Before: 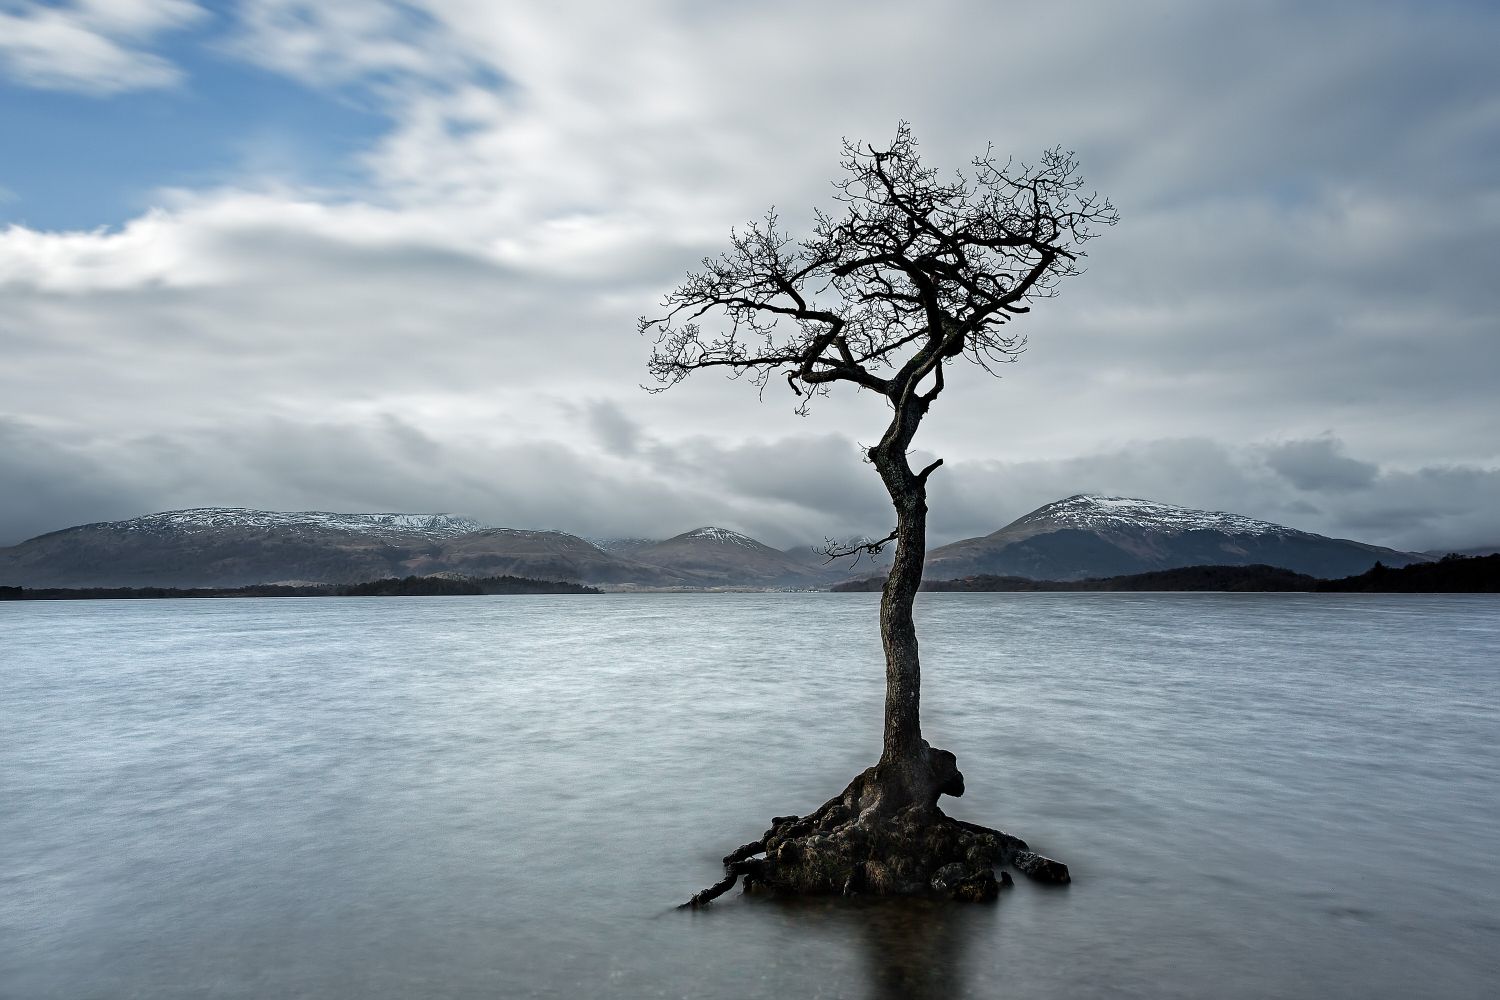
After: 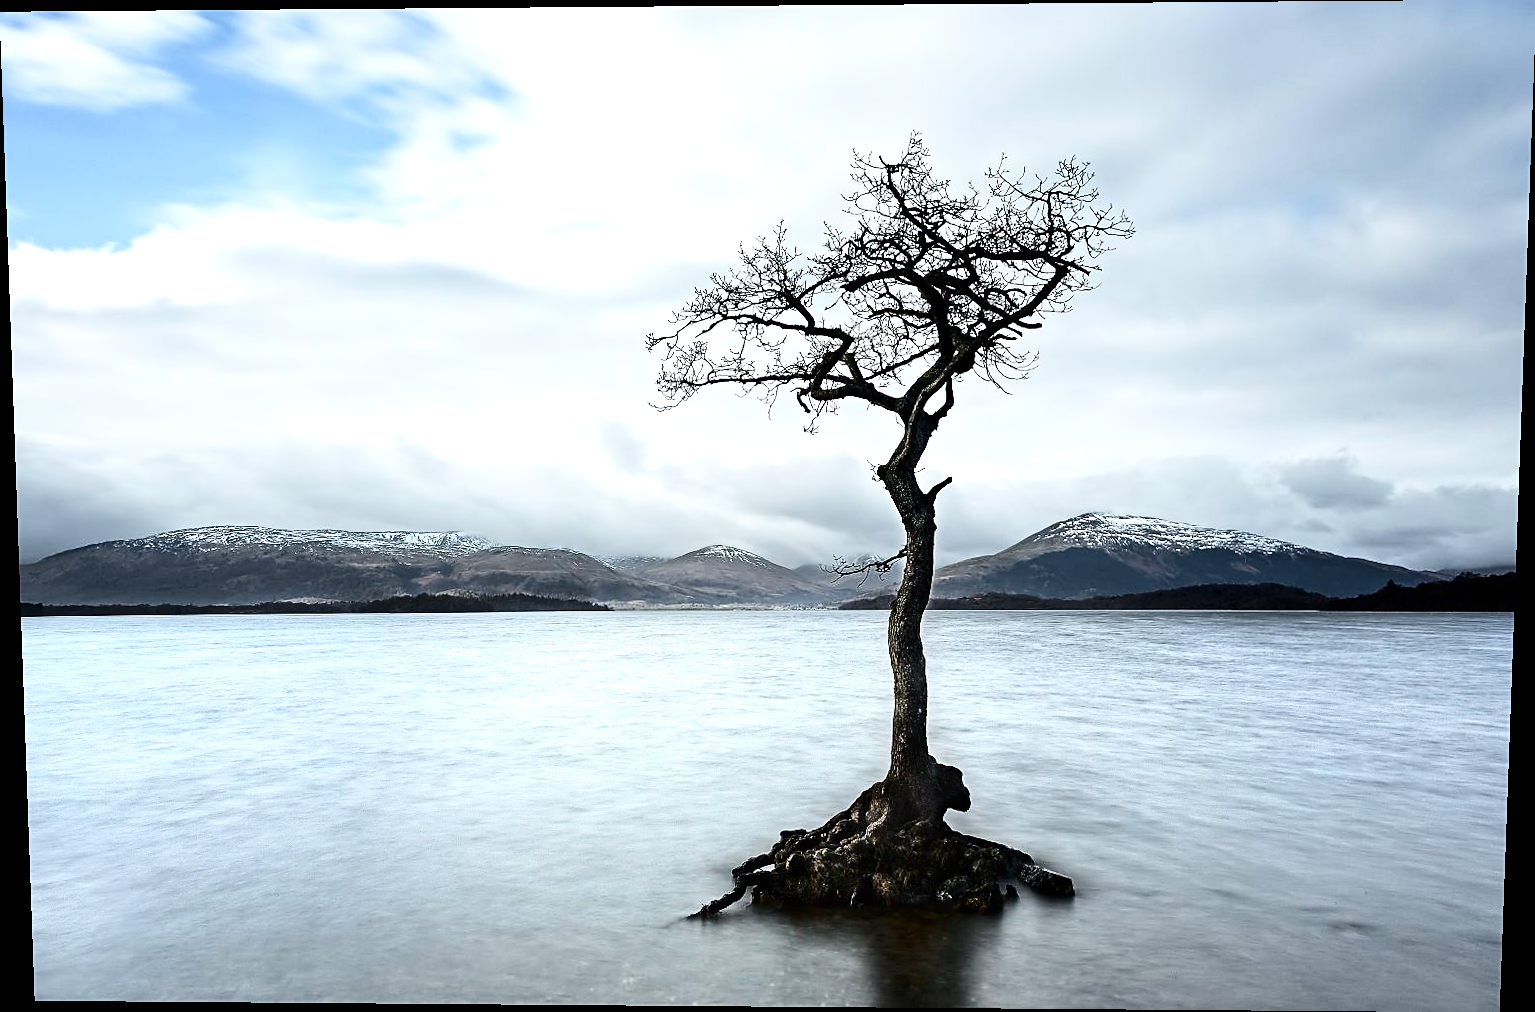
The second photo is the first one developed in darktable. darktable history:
sharpen: radius 1.864, amount 0.398, threshold 1.271
contrast brightness saturation: contrast 0.28
exposure: black level correction 0, exposure 0.7 EV, compensate exposure bias true, compensate highlight preservation false
rotate and perspective: lens shift (vertical) 0.048, lens shift (horizontal) -0.024, automatic cropping off
